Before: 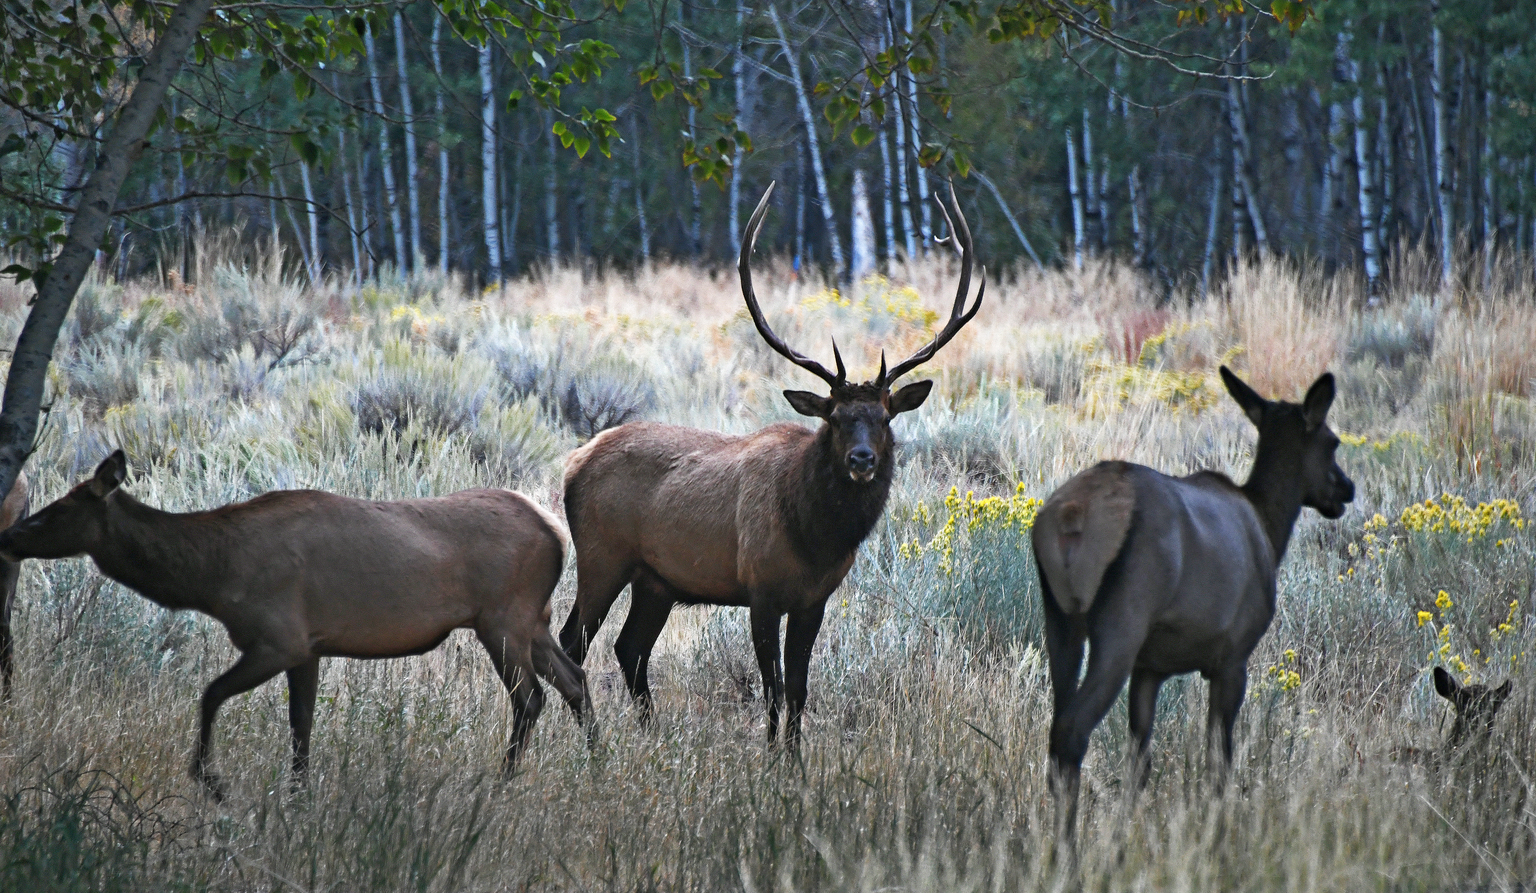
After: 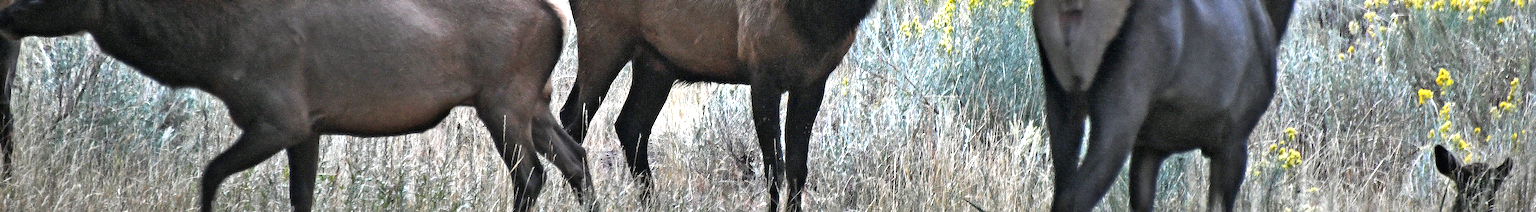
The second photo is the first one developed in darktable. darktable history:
local contrast: mode bilateral grid, contrast 21, coarseness 50, detail 119%, midtone range 0.2
tone equalizer: -8 EV -0.766 EV, -7 EV -0.704 EV, -6 EV -0.588 EV, -5 EV -0.378 EV, -3 EV 0.381 EV, -2 EV 0.6 EV, -1 EV 0.685 EV, +0 EV 0.769 EV
crop and rotate: top 58.497%, bottom 17.653%
